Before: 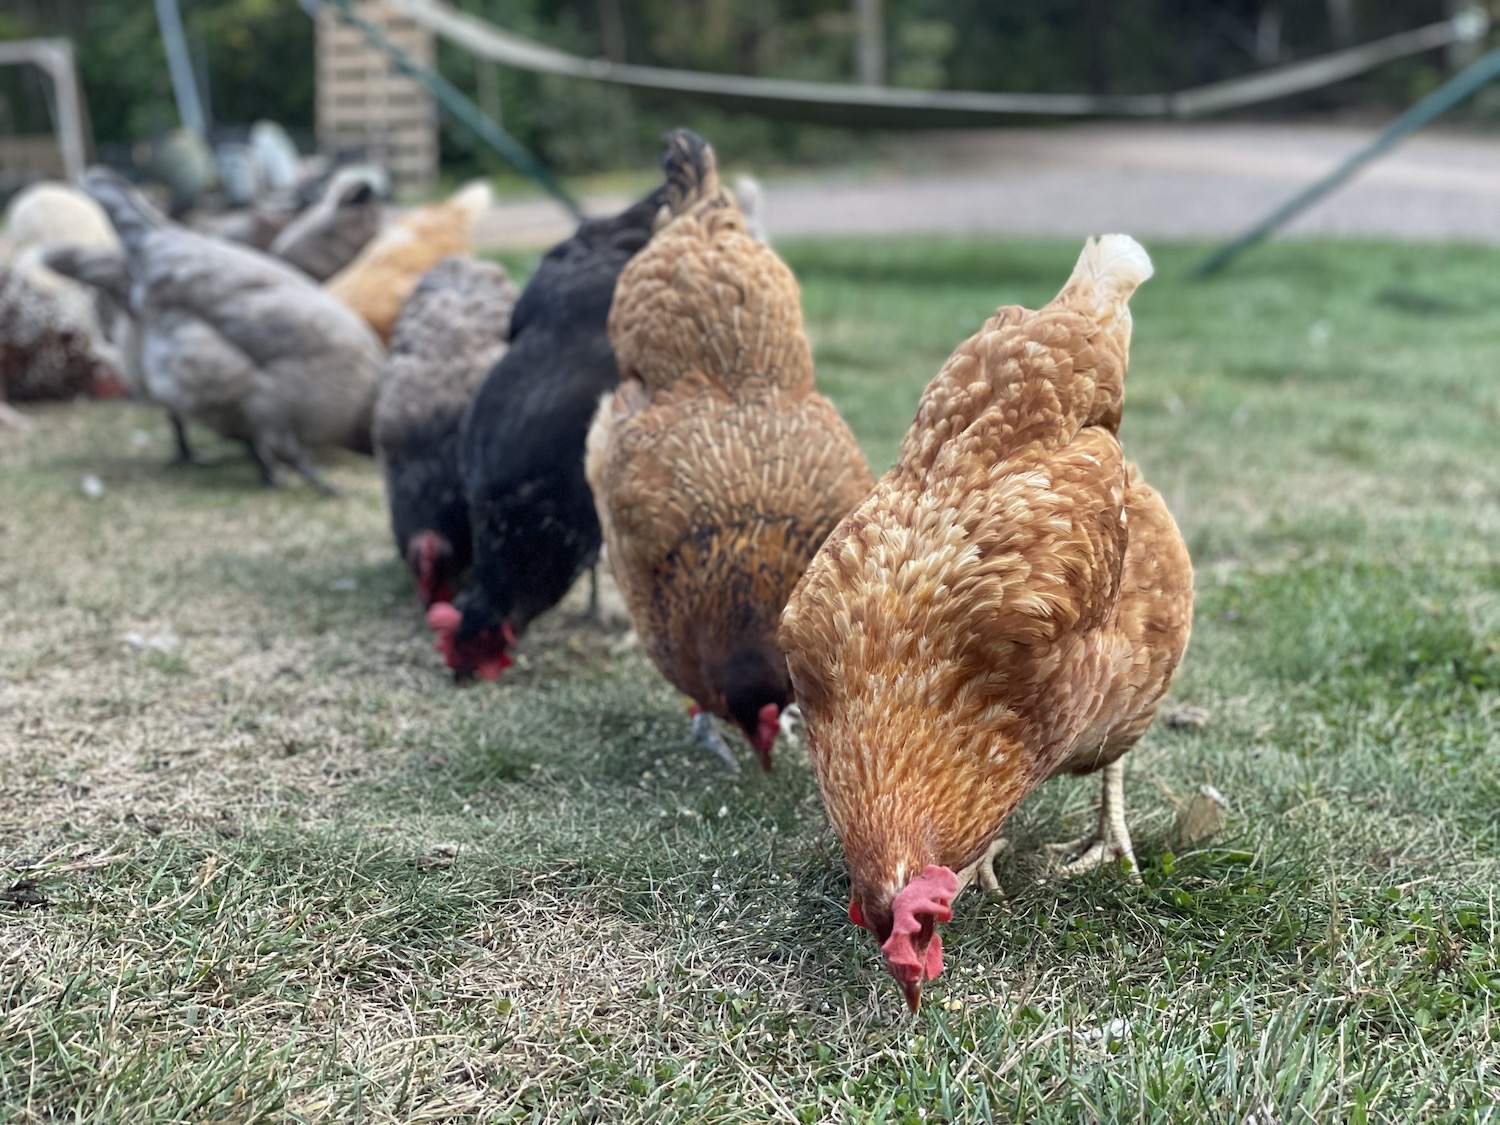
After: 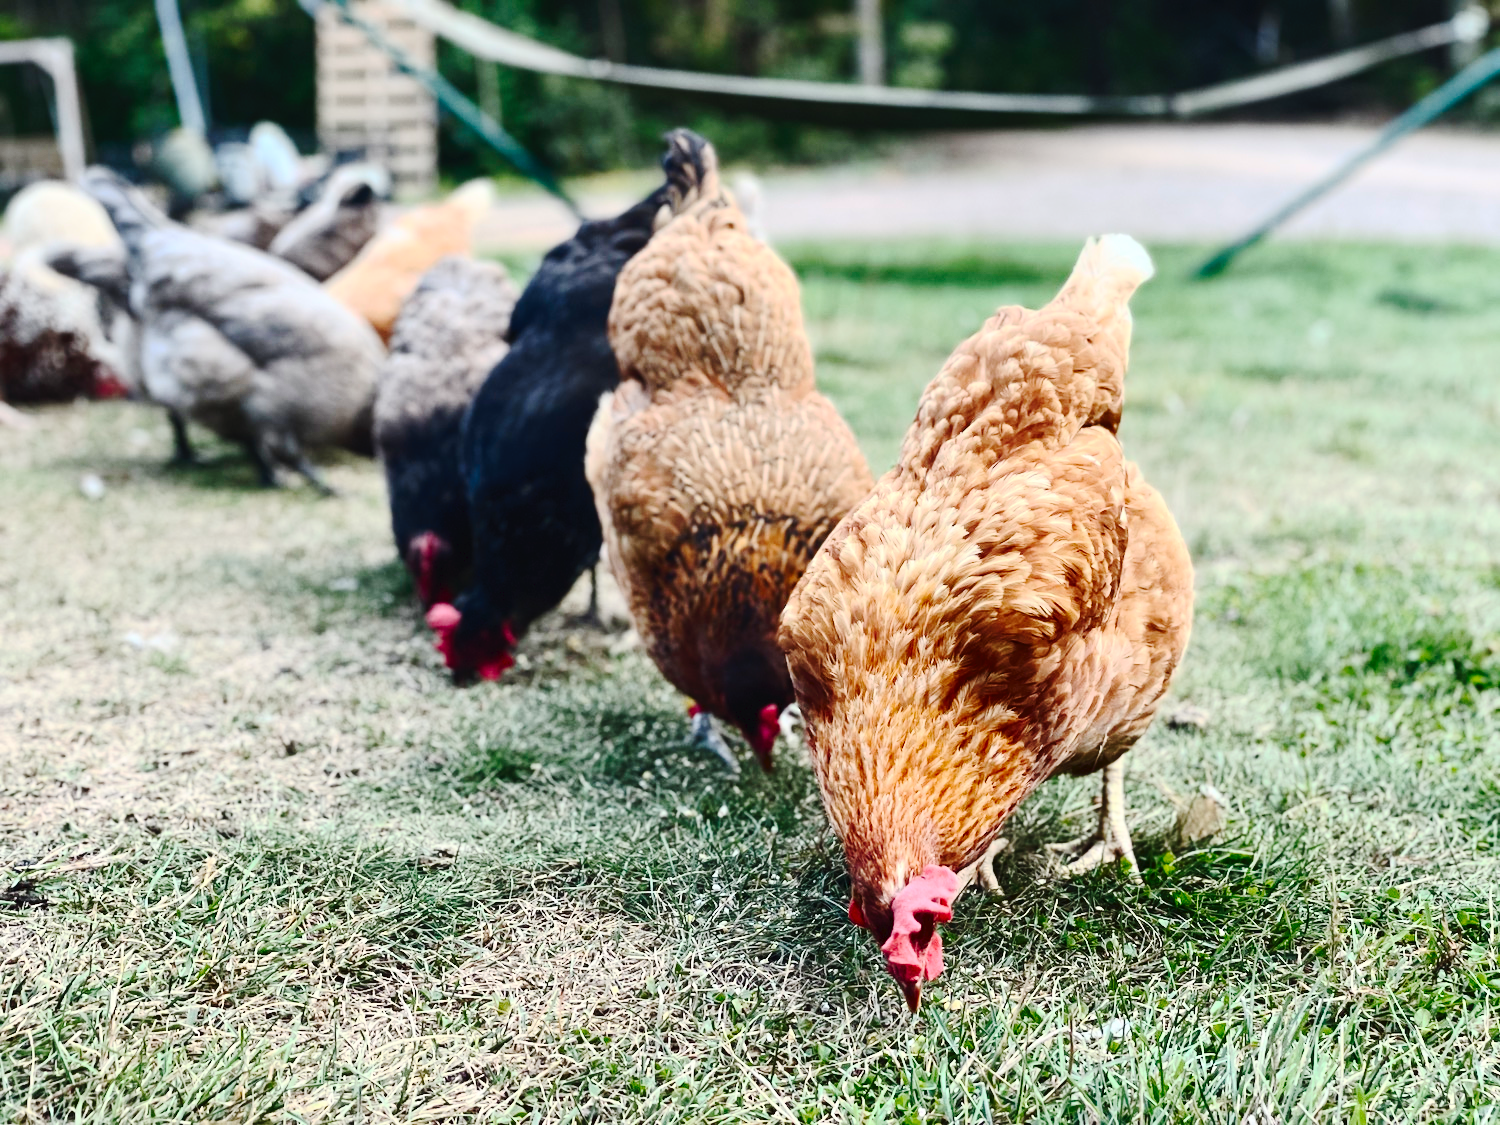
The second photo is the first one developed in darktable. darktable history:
contrast brightness saturation: contrast 0.4, brightness 0.1, saturation 0.21
tone curve: curves: ch0 [(0, 0) (0.003, 0.026) (0.011, 0.03) (0.025, 0.038) (0.044, 0.046) (0.069, 0.055) (0.1, 0.075) (0.136, 0.114) (0.177, 0.158) (0.224, 0.215) (0.277, 0.296) (0.335, 0.386) (0.399, 0.479) (0.468, 0.568) (0.543, 0.637) (0.623, 0.707) (0.709, 0.773) (0.801, 0.834) (0.898, 0.896) (1, 1)], preserve colors none
